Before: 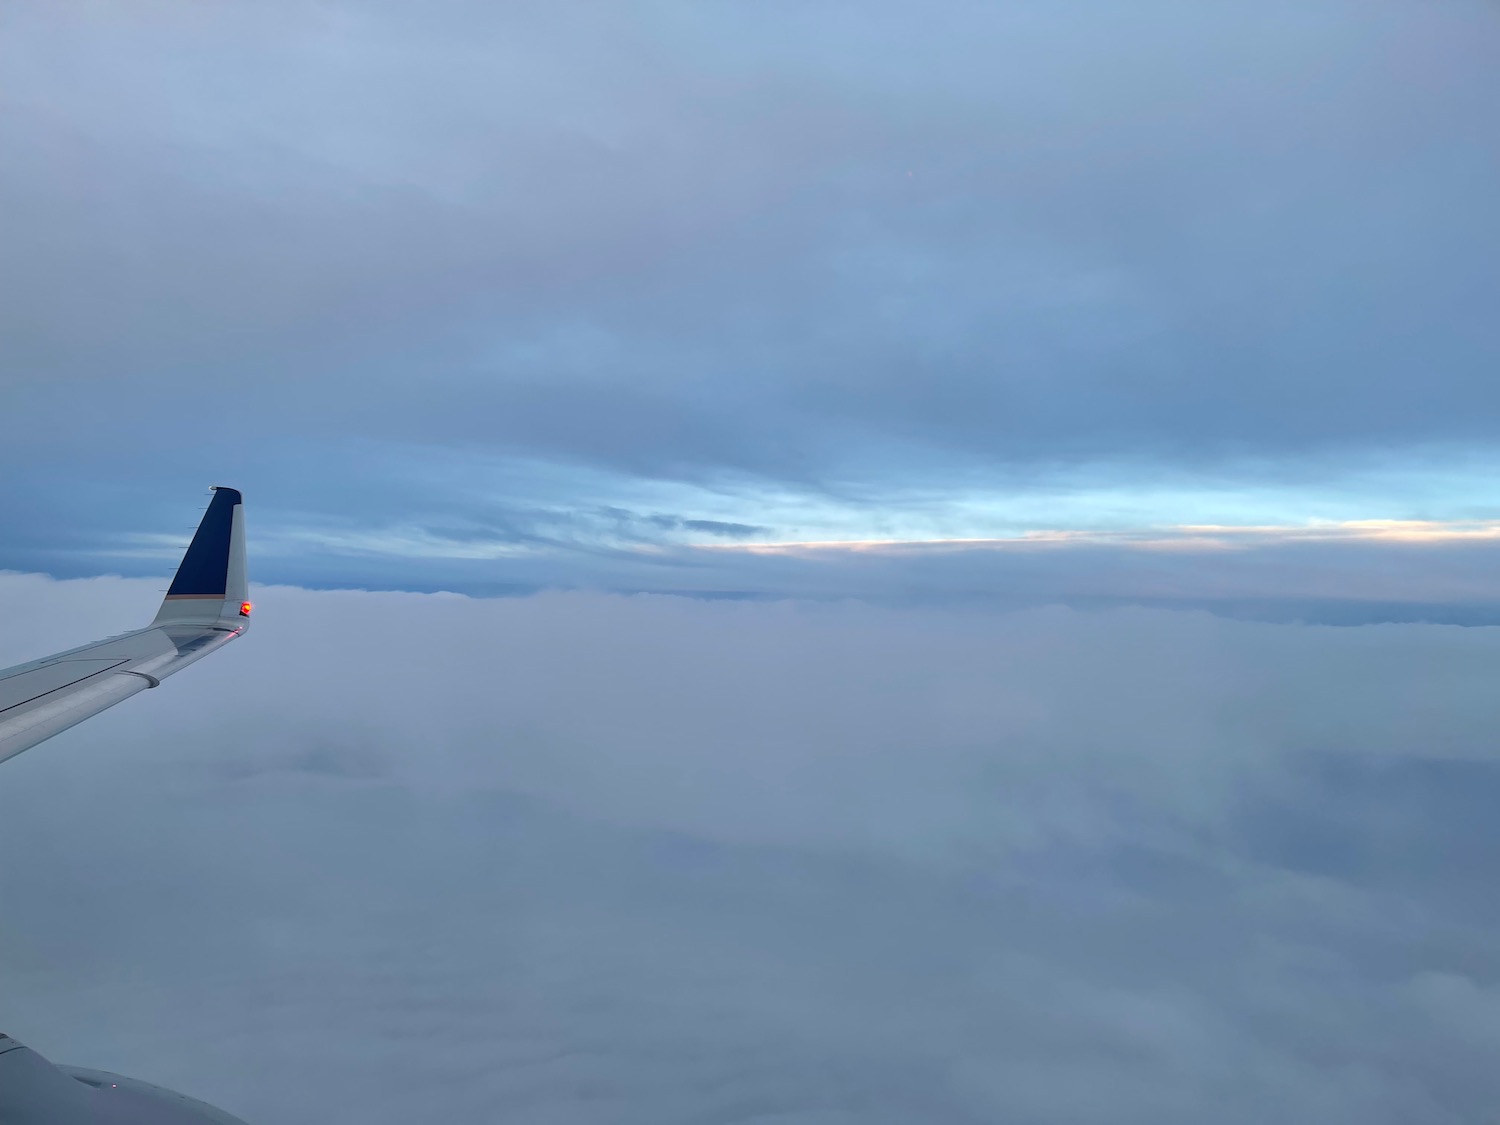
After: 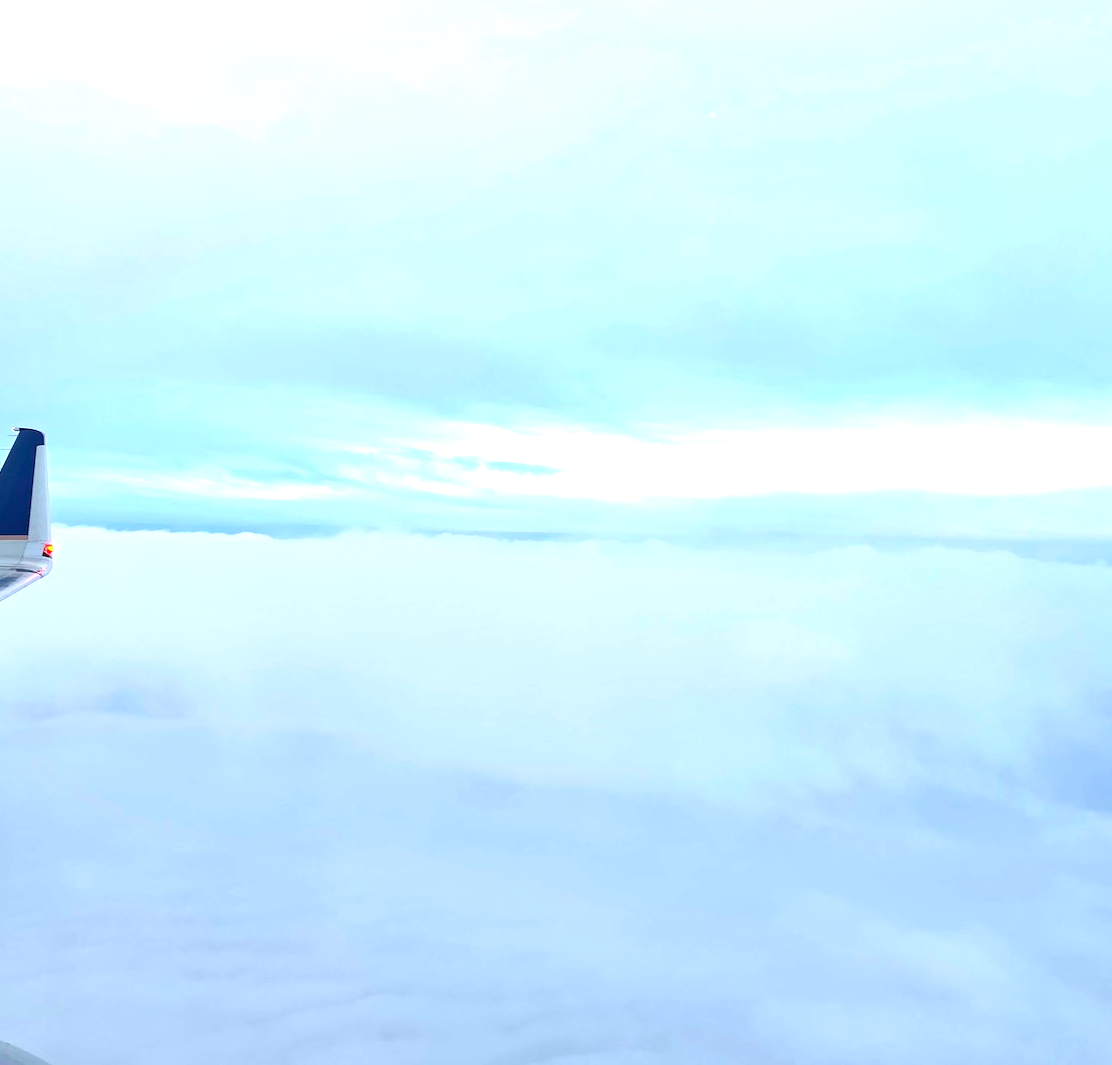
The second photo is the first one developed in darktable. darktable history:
exposure: black level correction 0.001, exposure 1.646 EV, compensate highlight preservation false
crop and rotate: left 13.199%, top 5.25%, right 12.611%
